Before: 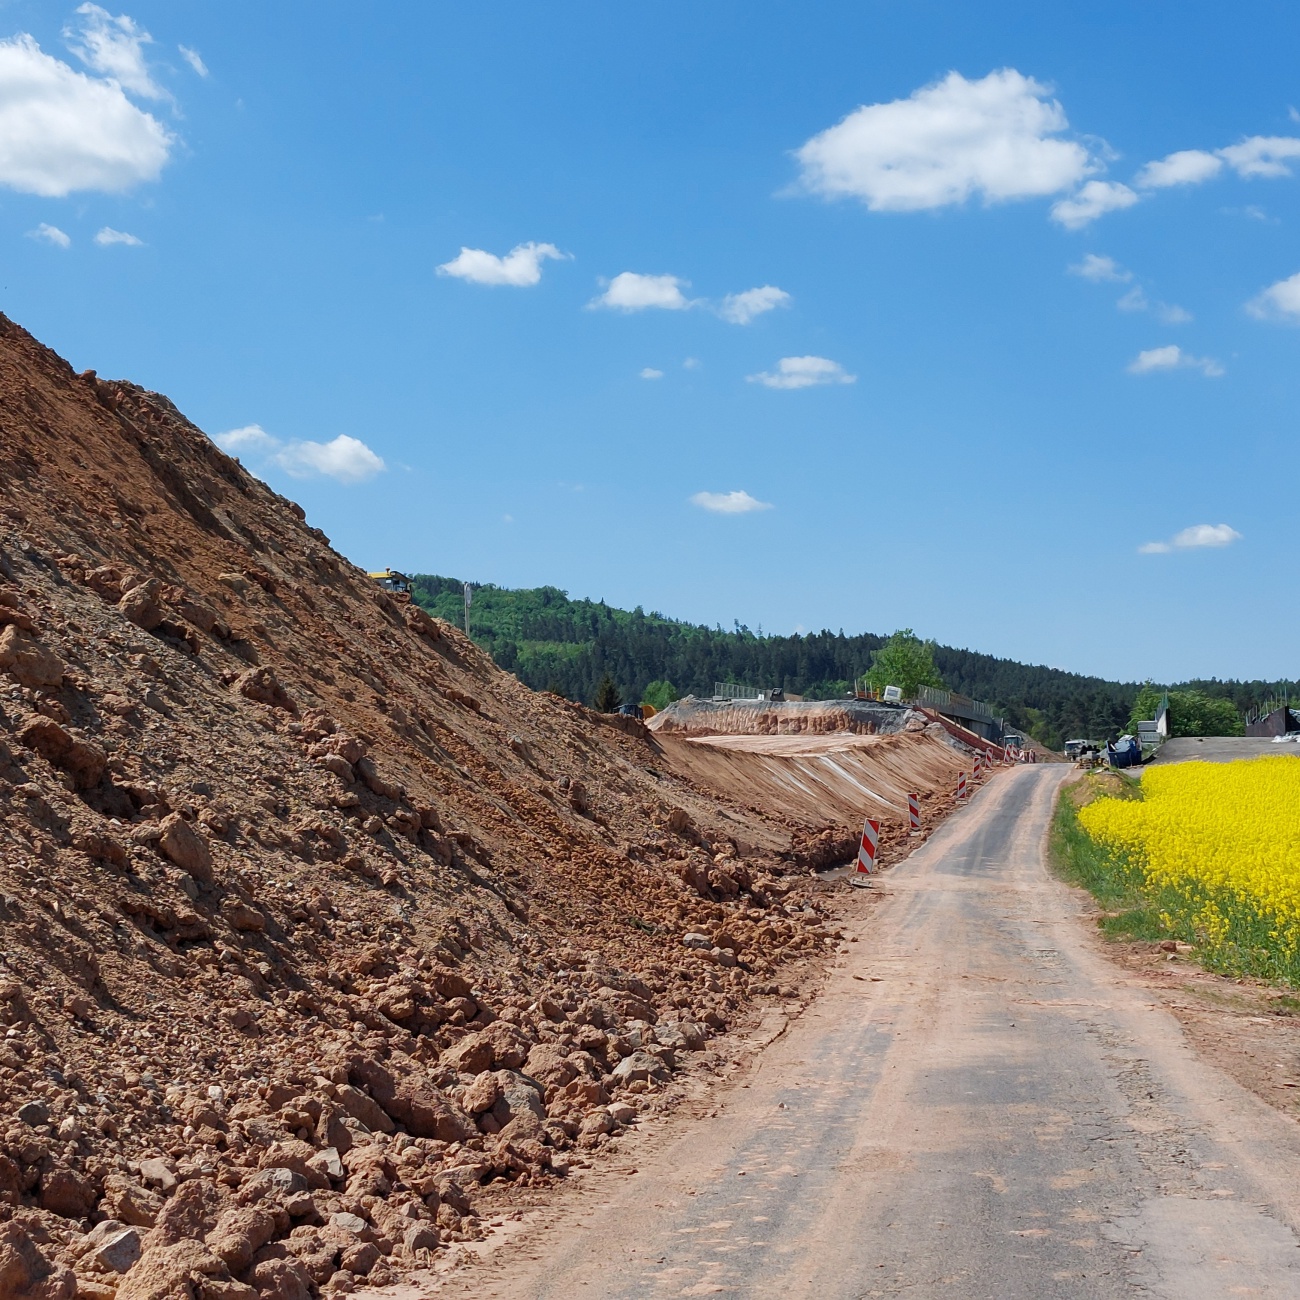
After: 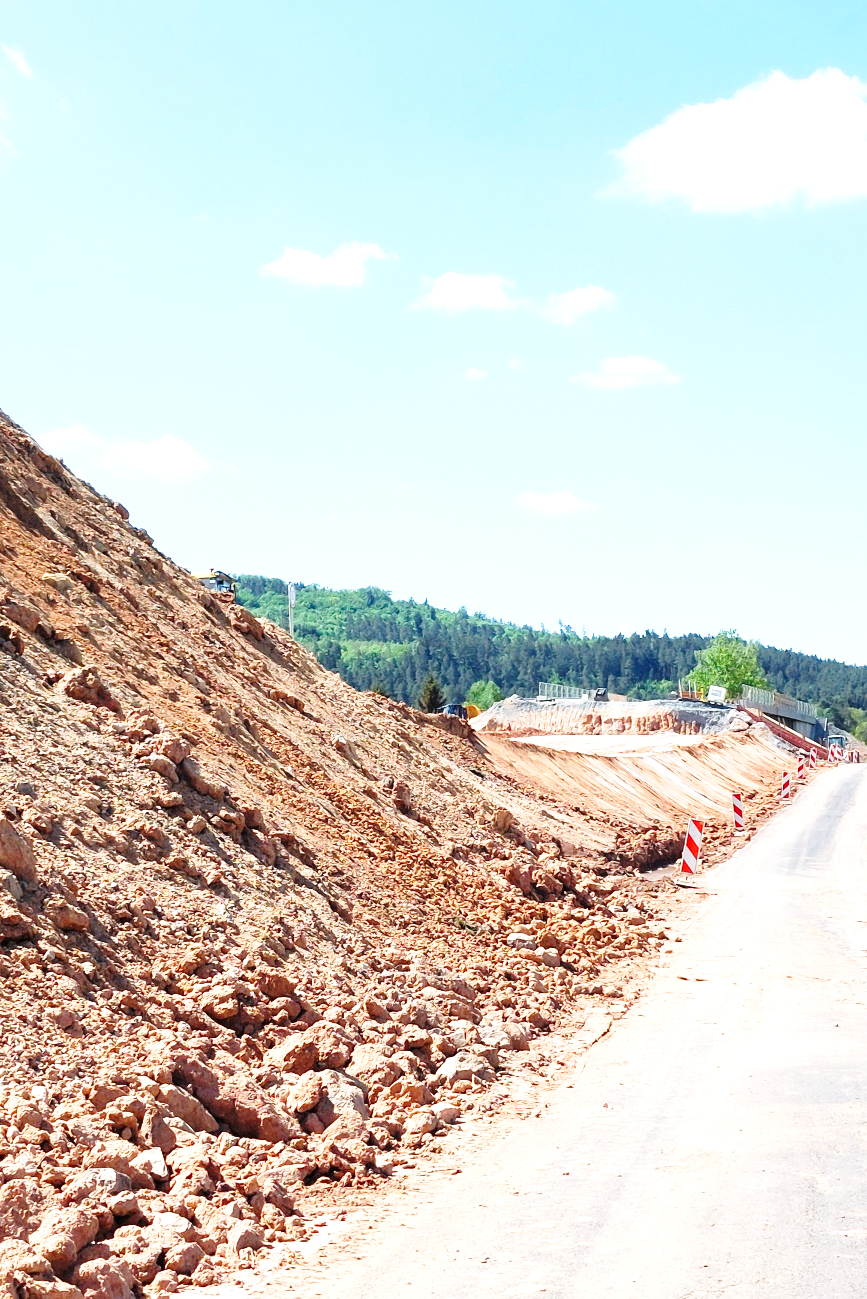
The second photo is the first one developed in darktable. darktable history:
crop and rotate: left 13.564%, right 19.708%
base curve: curves: ch0 [(0, 0) (0.028, 0.03) (0.121, 0.232) (0.46, 0.748) (0.859, 0.968) (1, 1)], preserve colors none
exposure: black level correction 0, exposure 1.285 EV, compensate highlight preservation false
